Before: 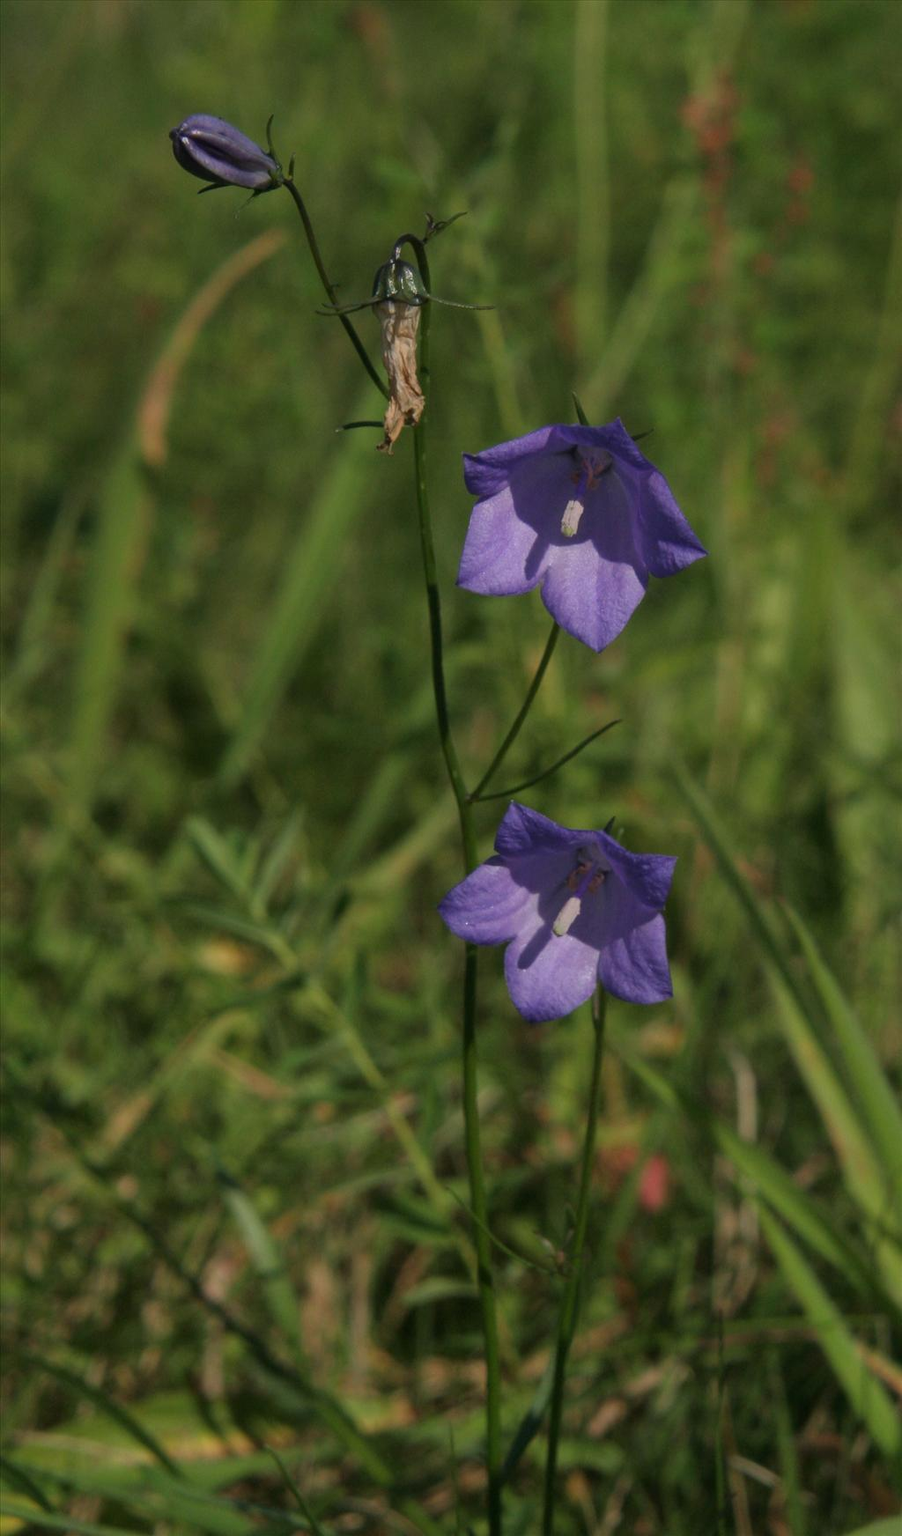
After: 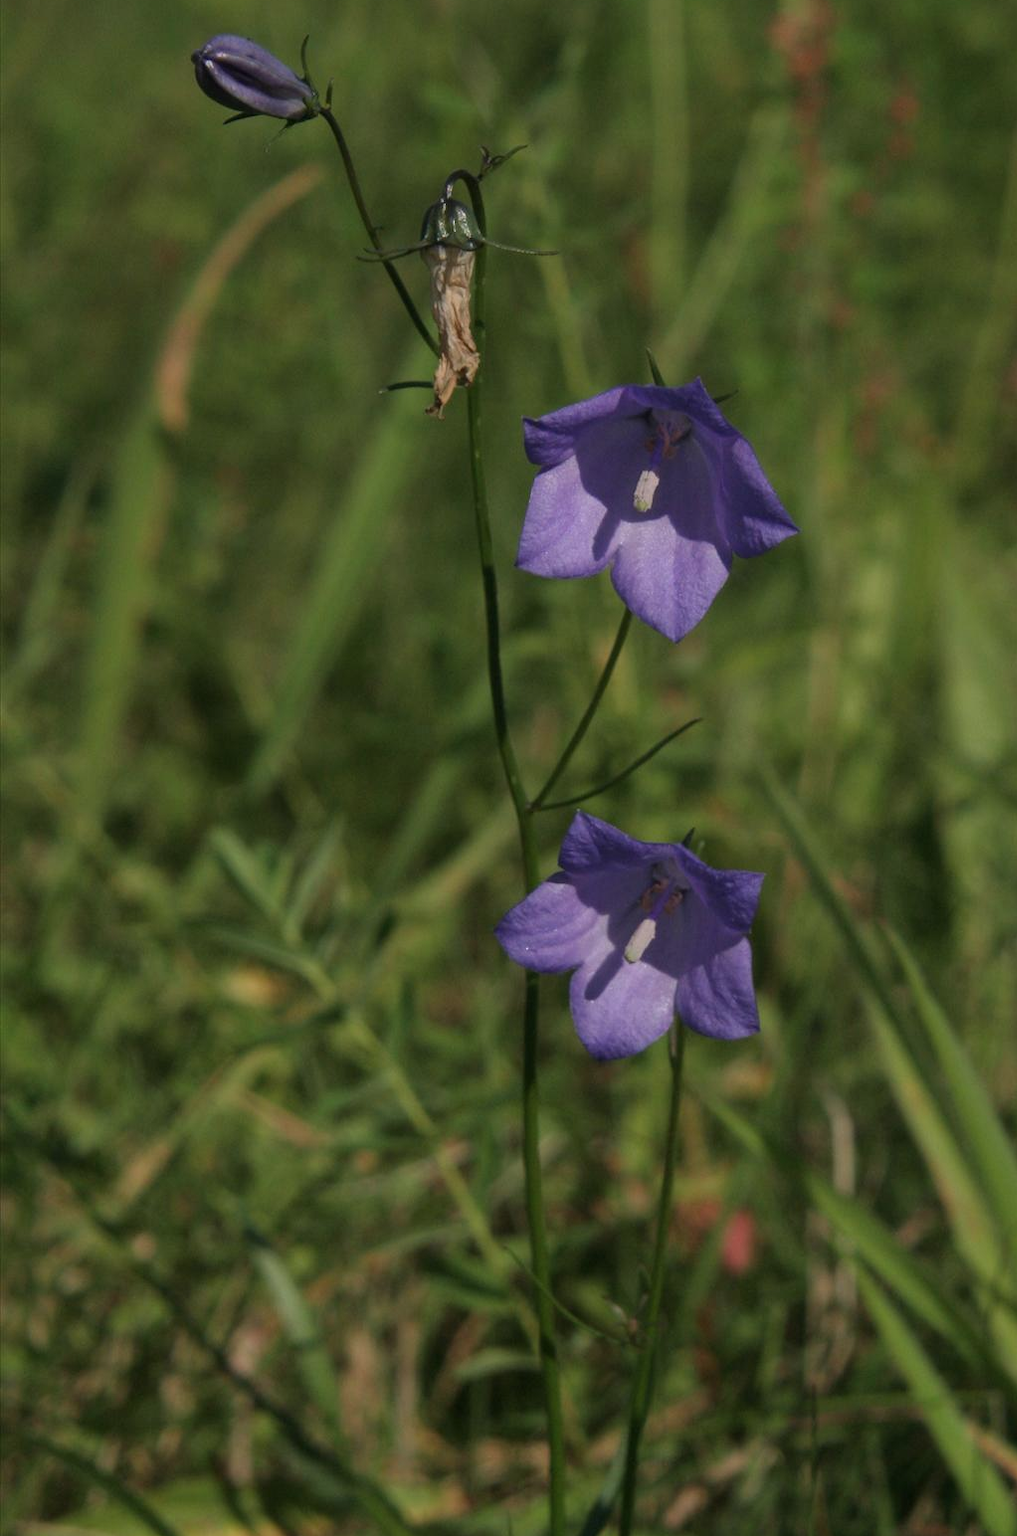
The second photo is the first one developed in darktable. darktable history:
crop and rotate: top 5.523%, bottom 5.924%
contrast brightness saturation: contrast 0.009, saturation -0.065
